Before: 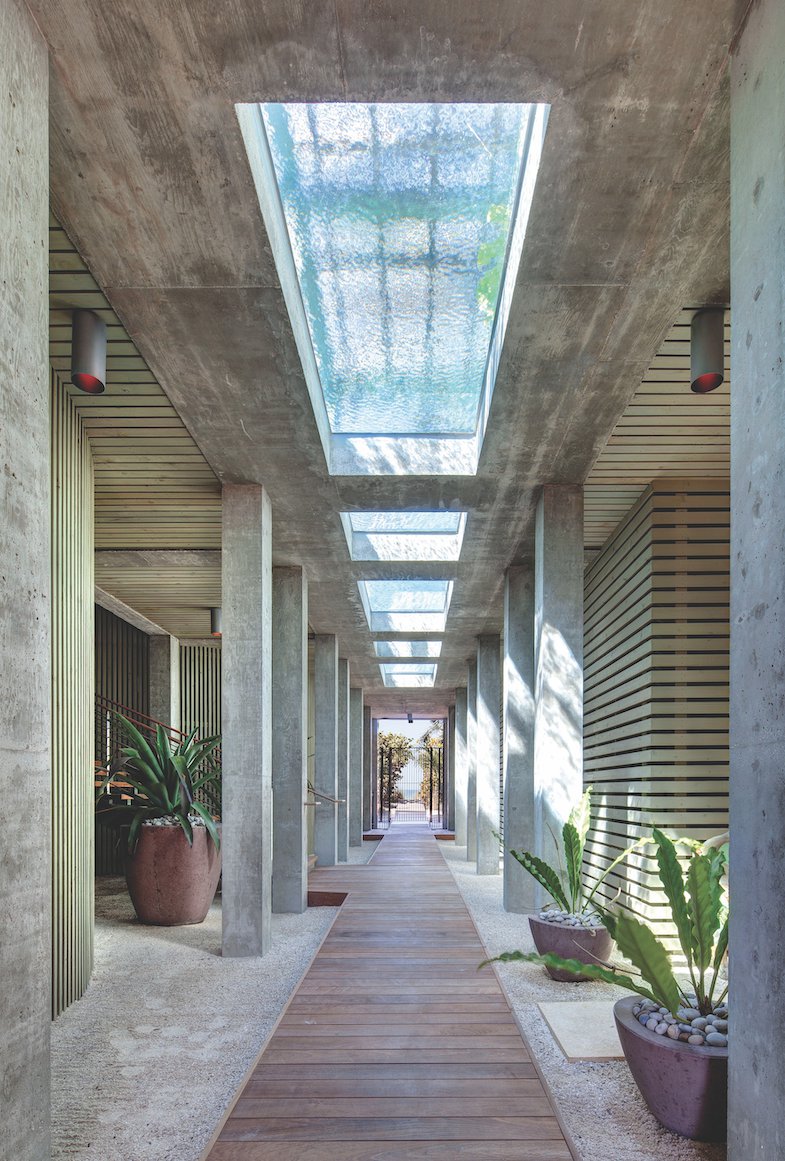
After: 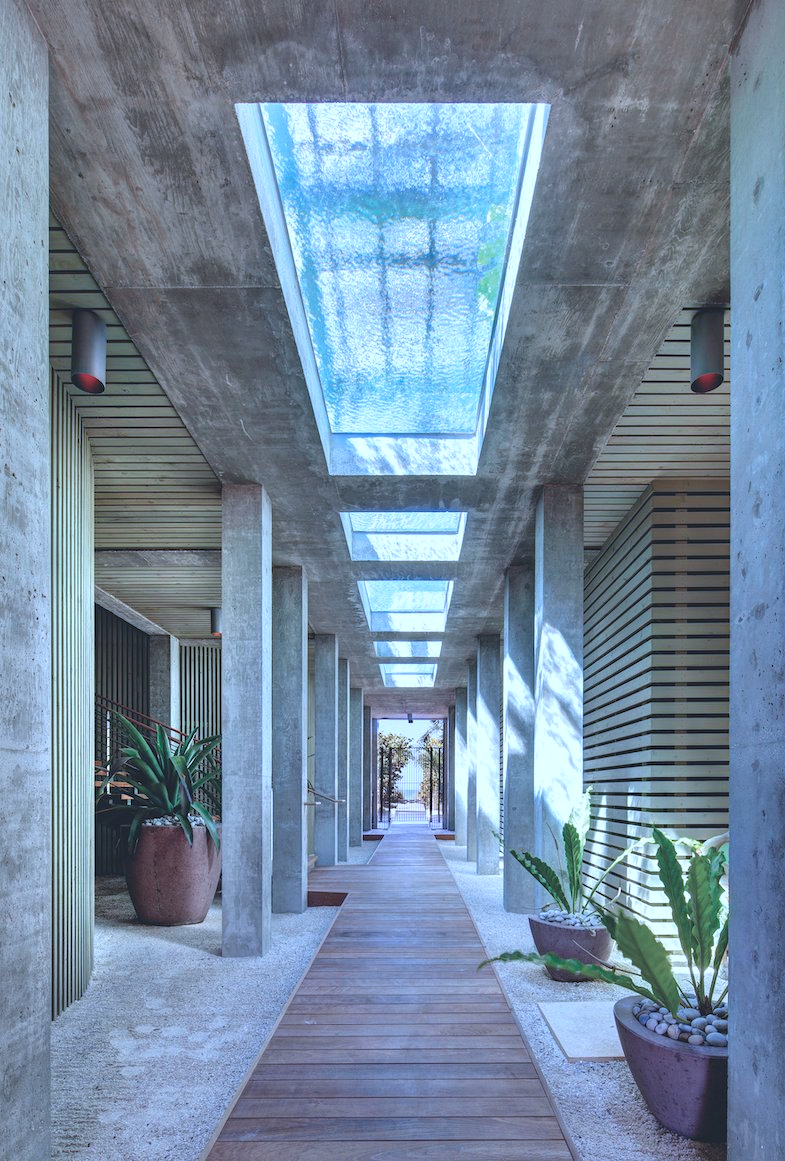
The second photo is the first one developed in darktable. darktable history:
color calibration: illuminant custom, x 0.392, y 0.392, temperature 3860.96 K
local contrast: mode bilateral grid, contrast 20, coarseness 50, detail 119%, midtone range 0.2
